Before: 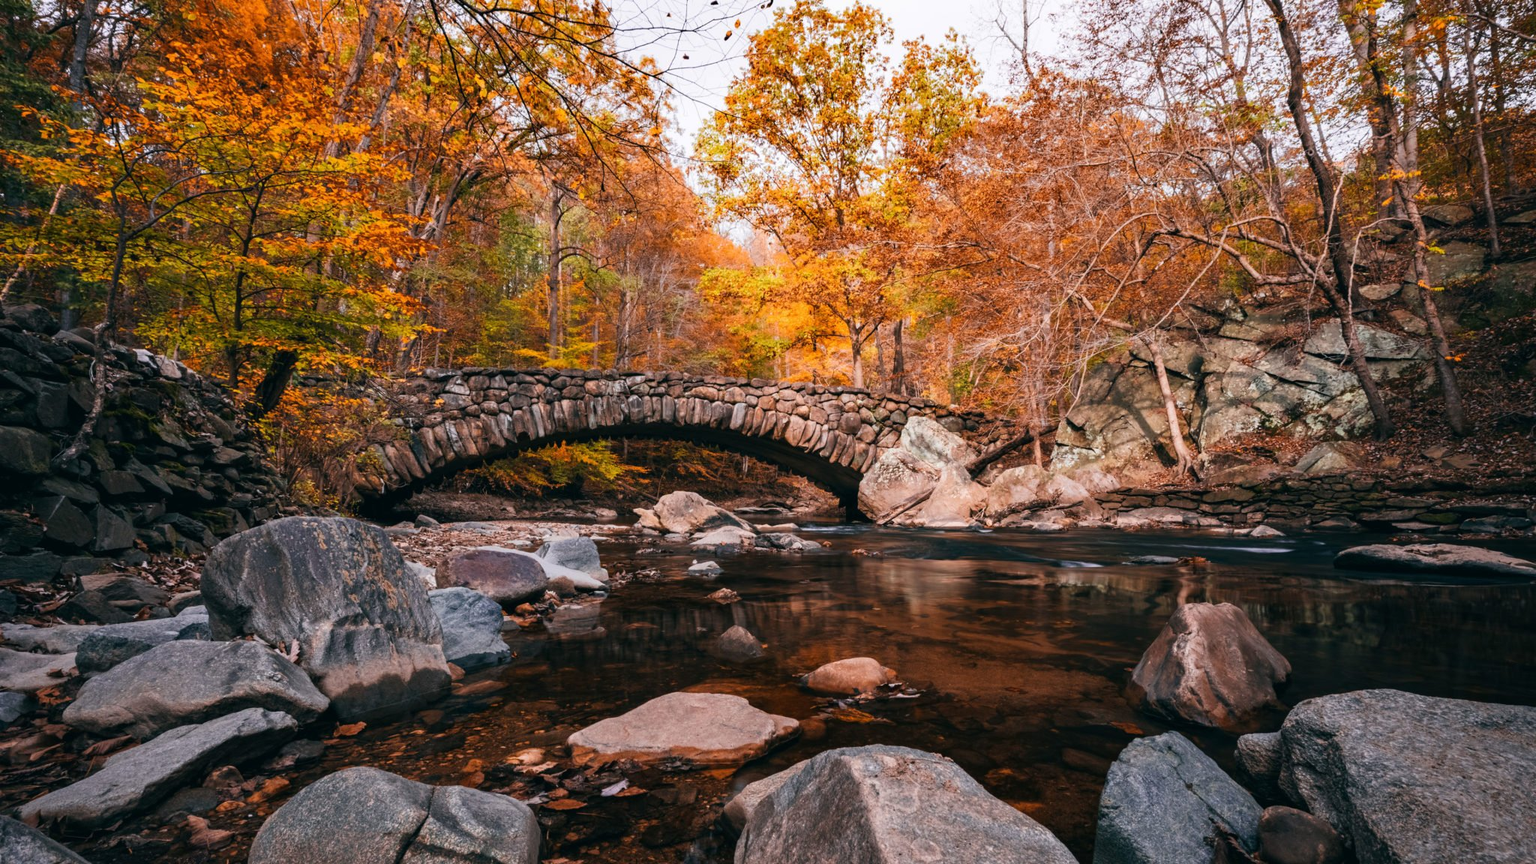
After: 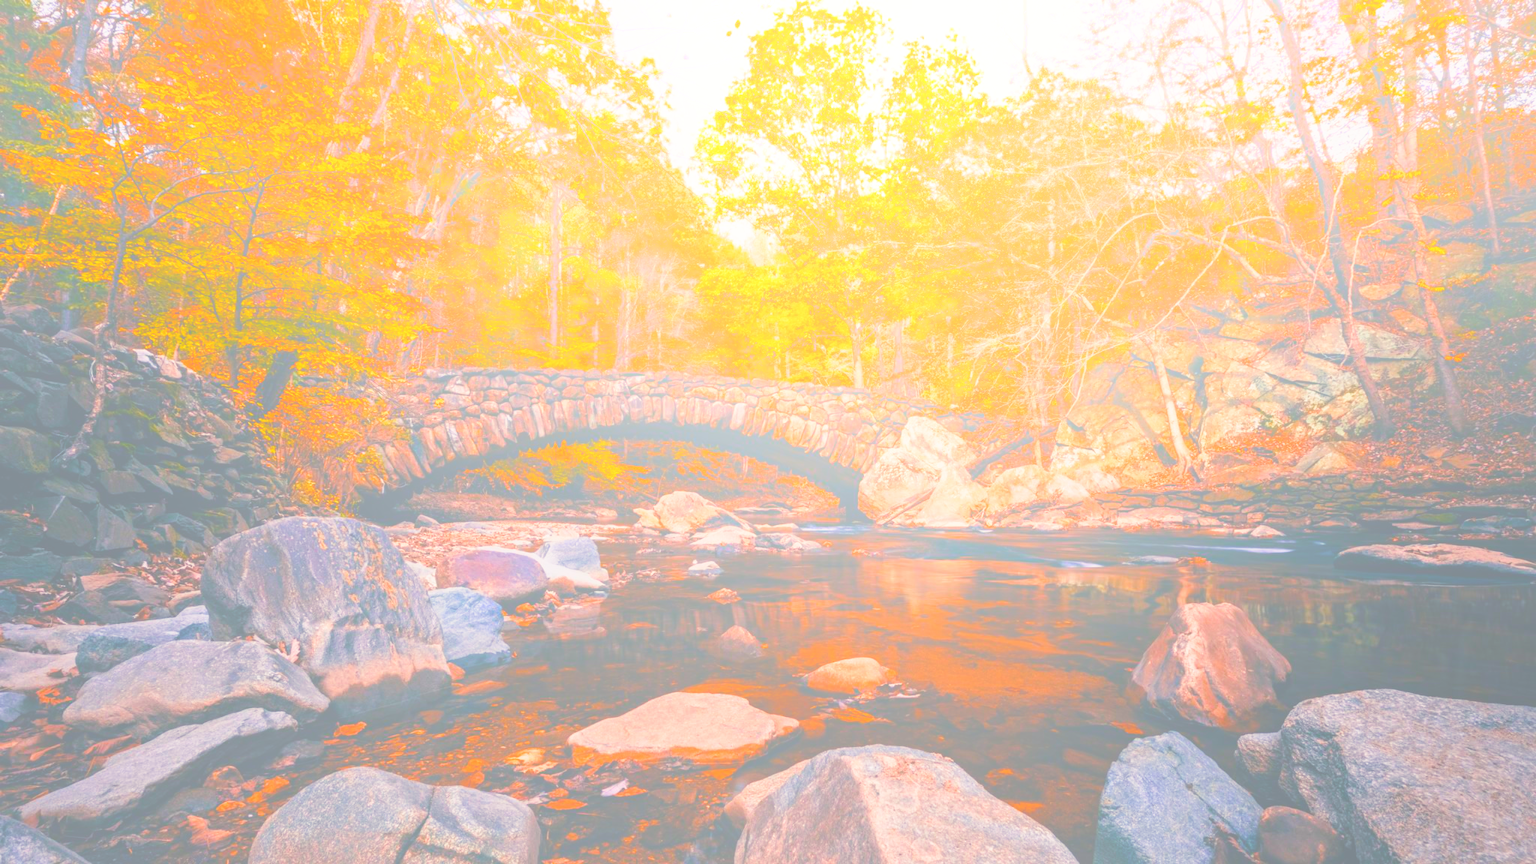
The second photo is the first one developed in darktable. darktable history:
base curve: curves: ch0 [(0, 0) (0.088, 0.125) (0.176, 0.251) (0.354, 0.501) (0.613, 0.749) (1, 0.877)], preserve colors none
bloom: size 70%, threshold 25%, strength 70%
white balance: emerald 1
color balance rgb: shadows lift › chroma 3%, shadows lift › hue 280.8°, power › hue 330°, highlights gain › chroma 3%, highlights gain › hue 75.6°, global offset › luminance 0.7%, perceptual saturation grading › global saturation 20%, perceptual saturation grading › highlights -25%, perceptual saturation grading › shadows 50%, global vibrance 20.33%
